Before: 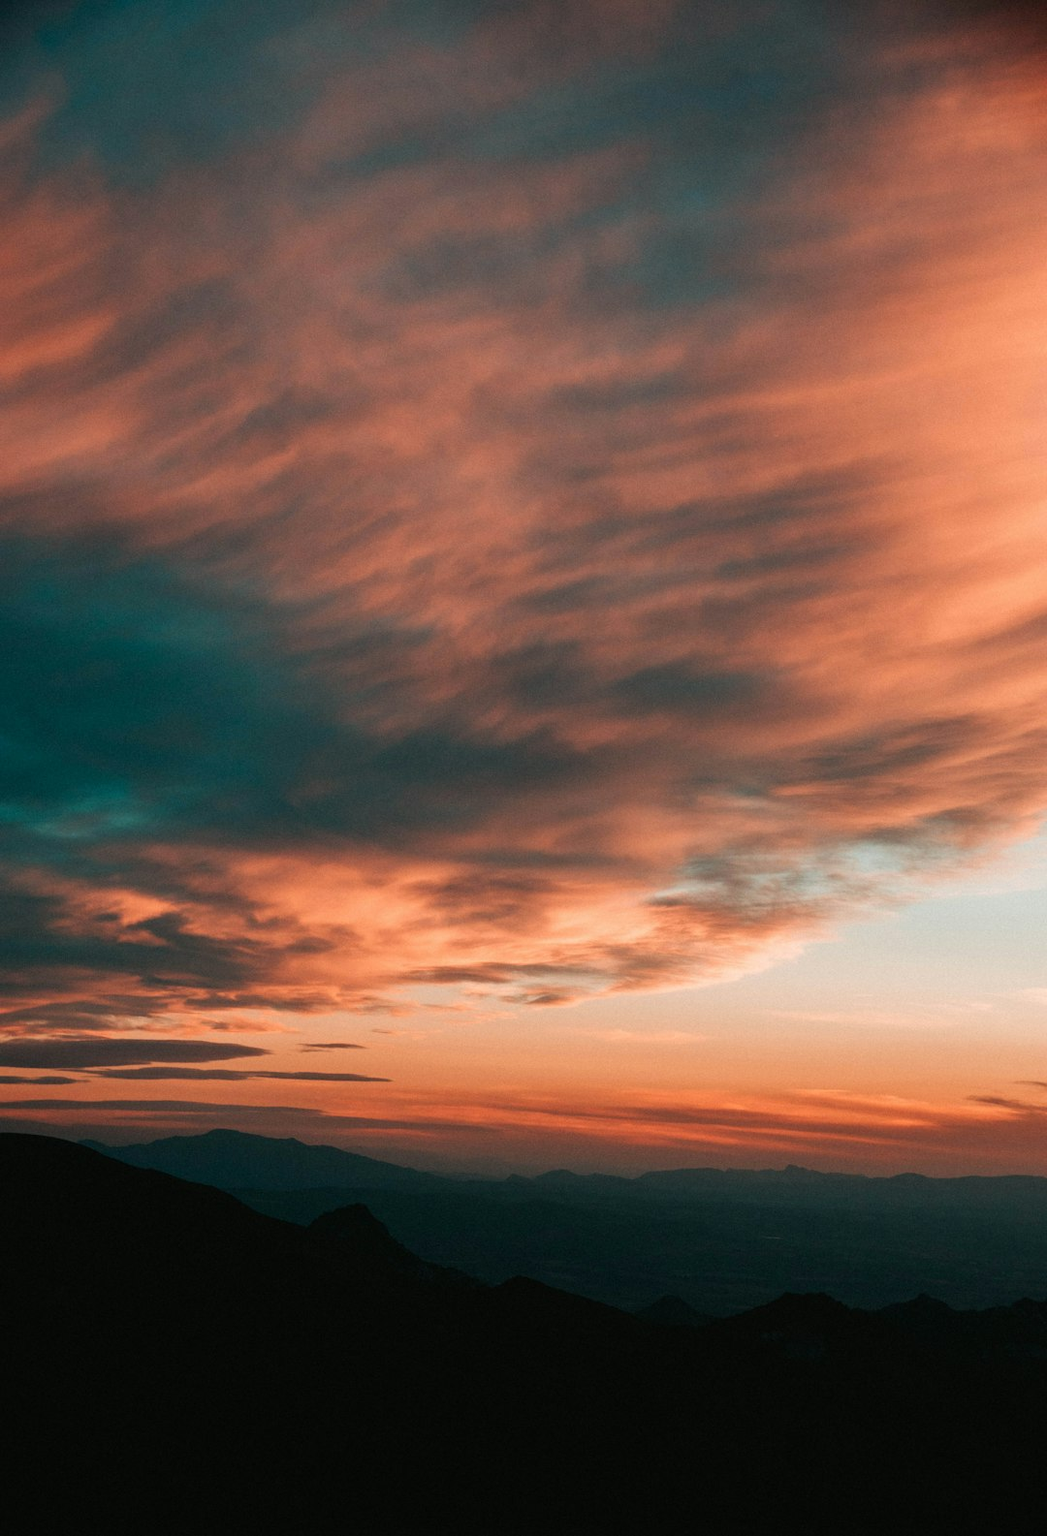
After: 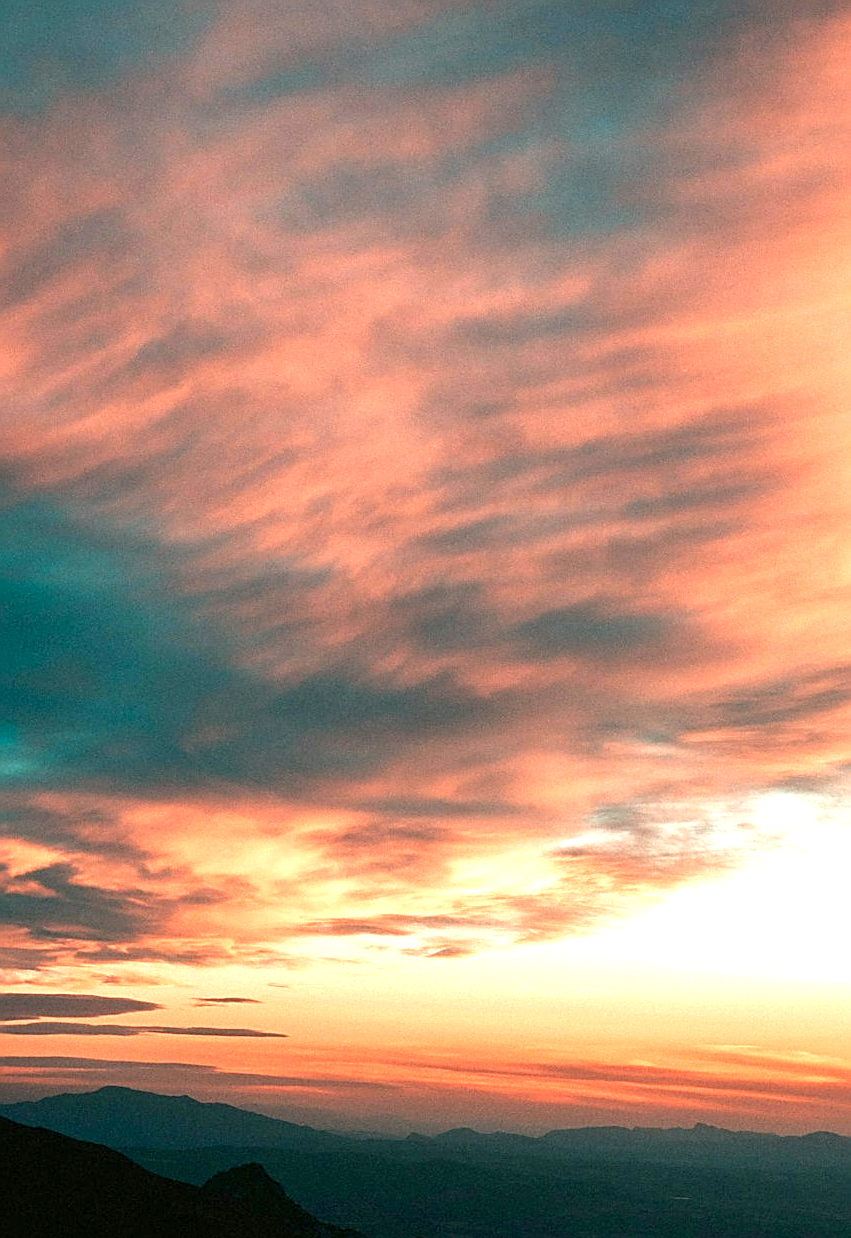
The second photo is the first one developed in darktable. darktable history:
exposure: black level correction 0.001, exposure 1.3 EV, compensate highlight preservation false
crop and rotate: left 10.77%, top 5.1%, right 10.41%, bottom 16.76%
sharpen: amount 0.75
